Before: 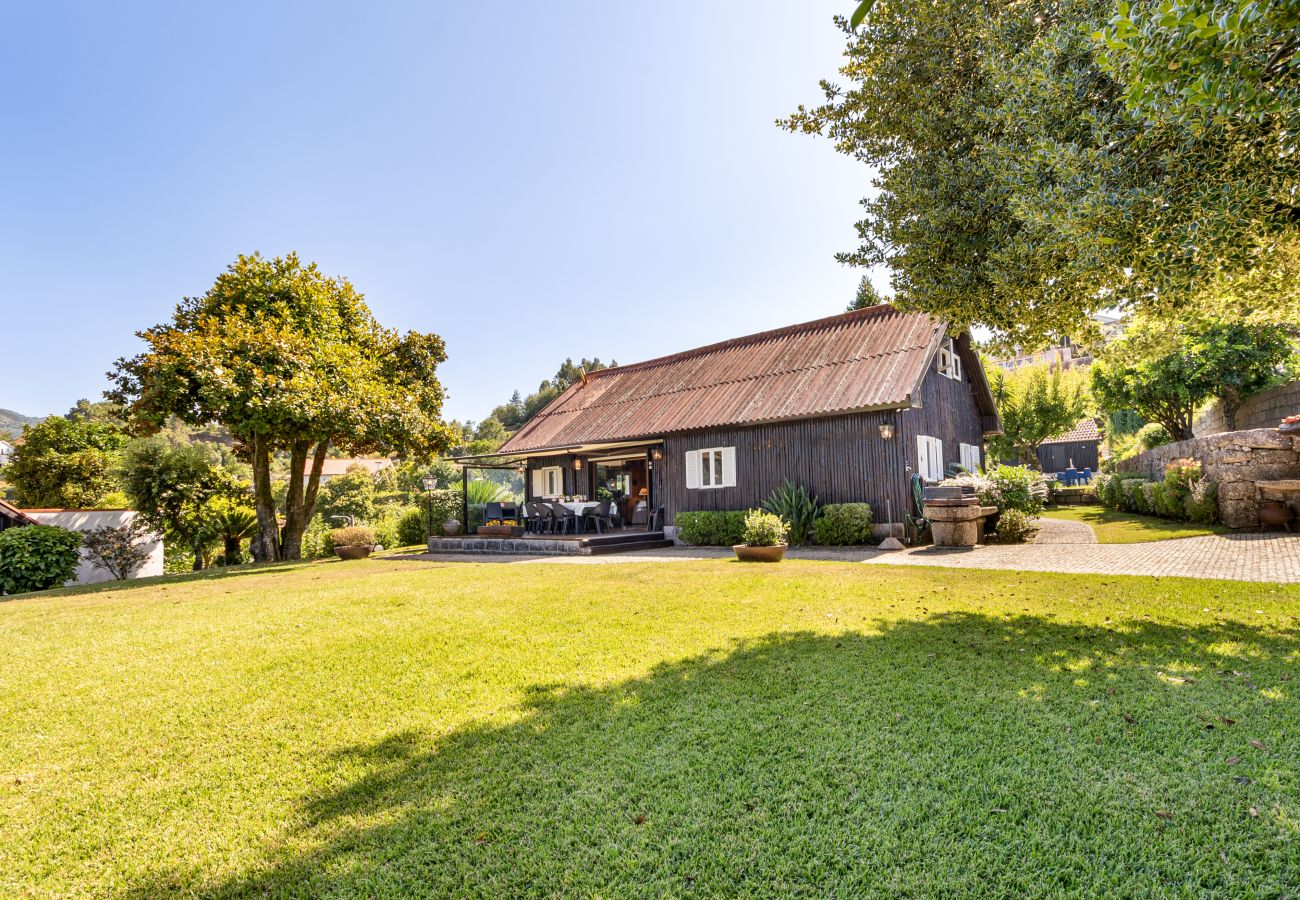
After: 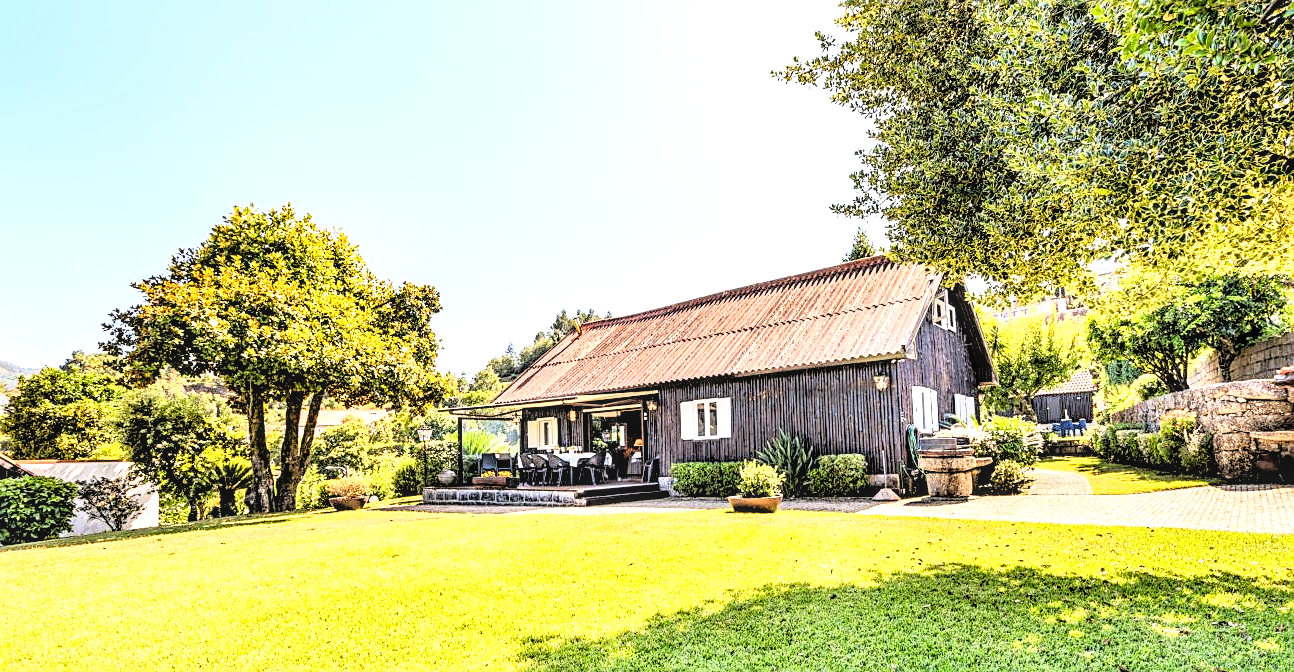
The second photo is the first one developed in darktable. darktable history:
exposure: black level correction 0, exposure 0.7 EV, compensate exposure bias true, compensate highlight preservation false
crop: left 0.387%, top 5.469%, bottom 19.809%
local contrast: detail 130%
tone curve: curves: ch0 [(0, 0.016) (0.11, 0.039) (0.259, 0.235) (0.383, 0.437) (0.499, 0.597) (0.733, 0.867) (0.843, 0.948) (1, 1)], color space Lab, linked channels, preserve colors none
rgb levels: levels [[0.029, 0.461, 0.922], [0, 0.5, 1], [0, 0.5, 1]]
white balance: emerald 1
sharpen: on, module defaults
